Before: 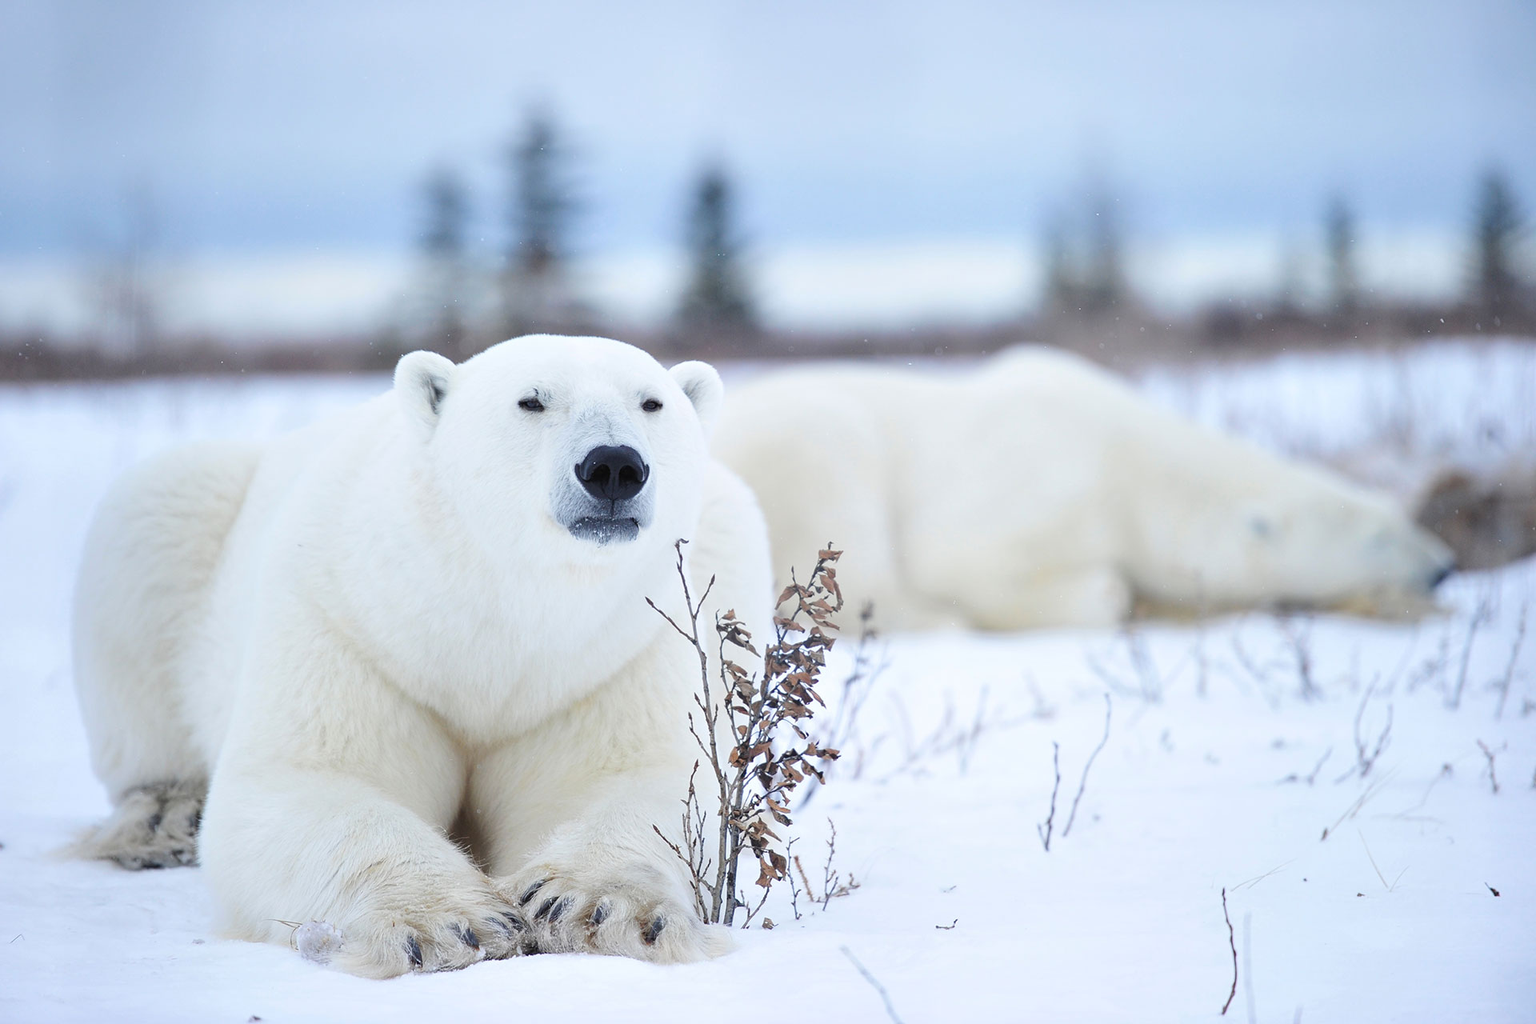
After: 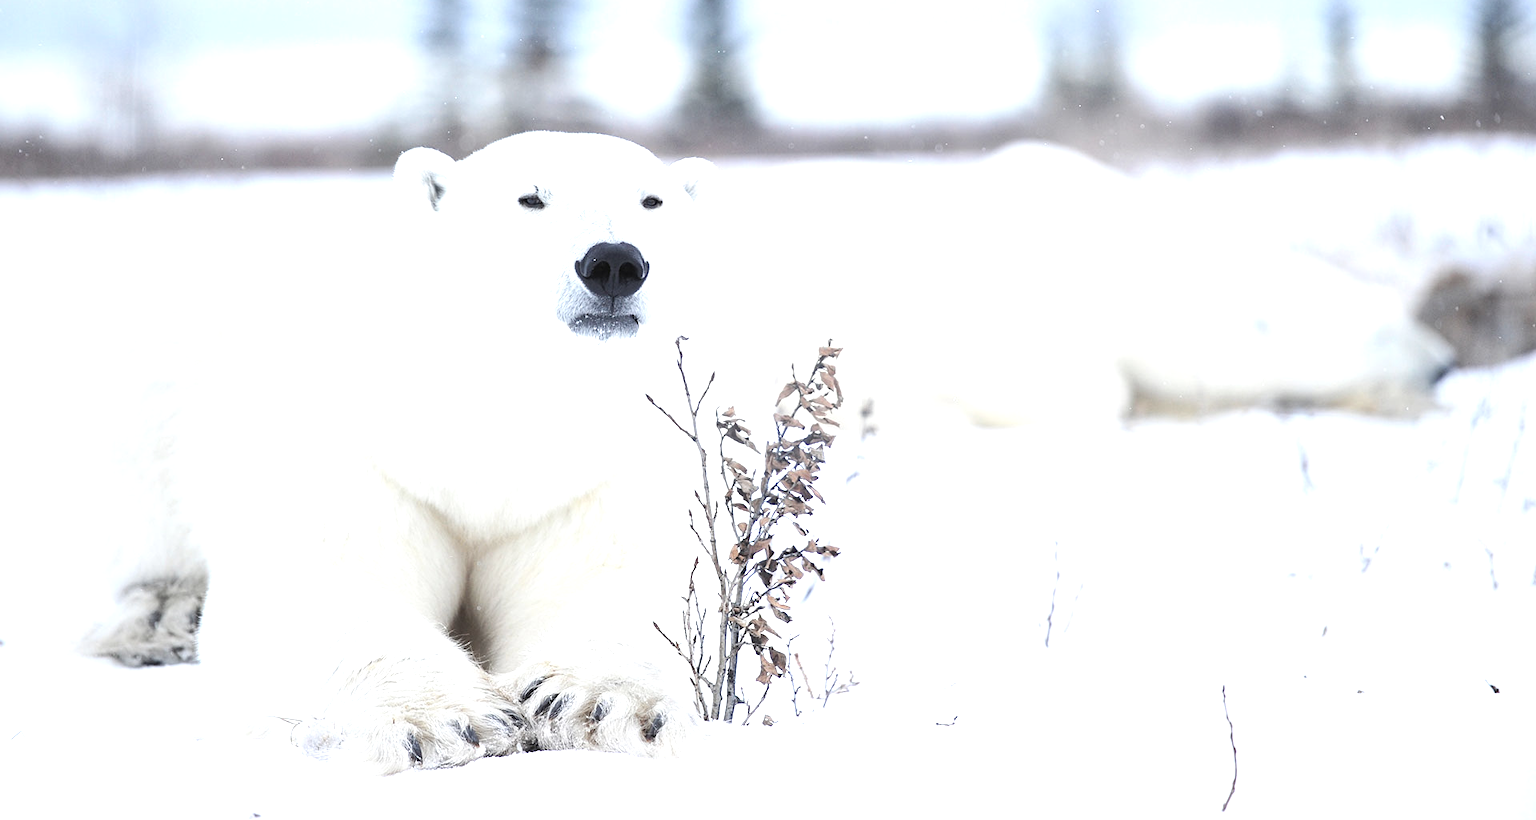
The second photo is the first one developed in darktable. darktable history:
exposure: exposure 0.942 EV, compensate highlight preservation false
crop and rotate: top 19.883%
contrast brightness saturation: contrast 0.099, saturation -0.377
